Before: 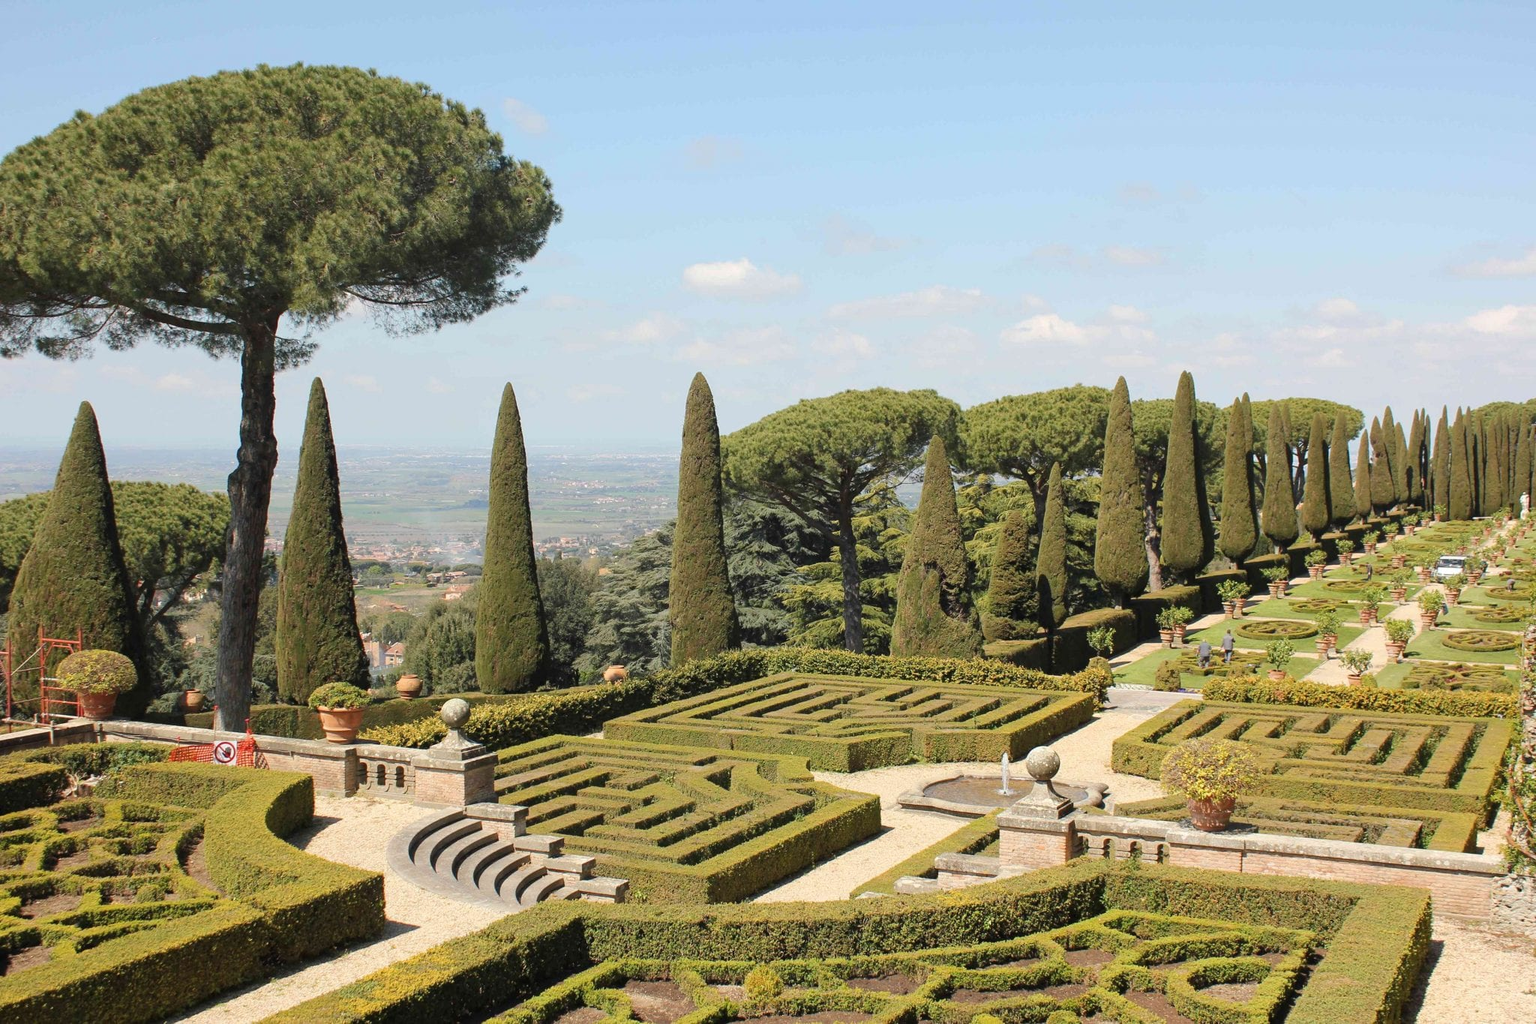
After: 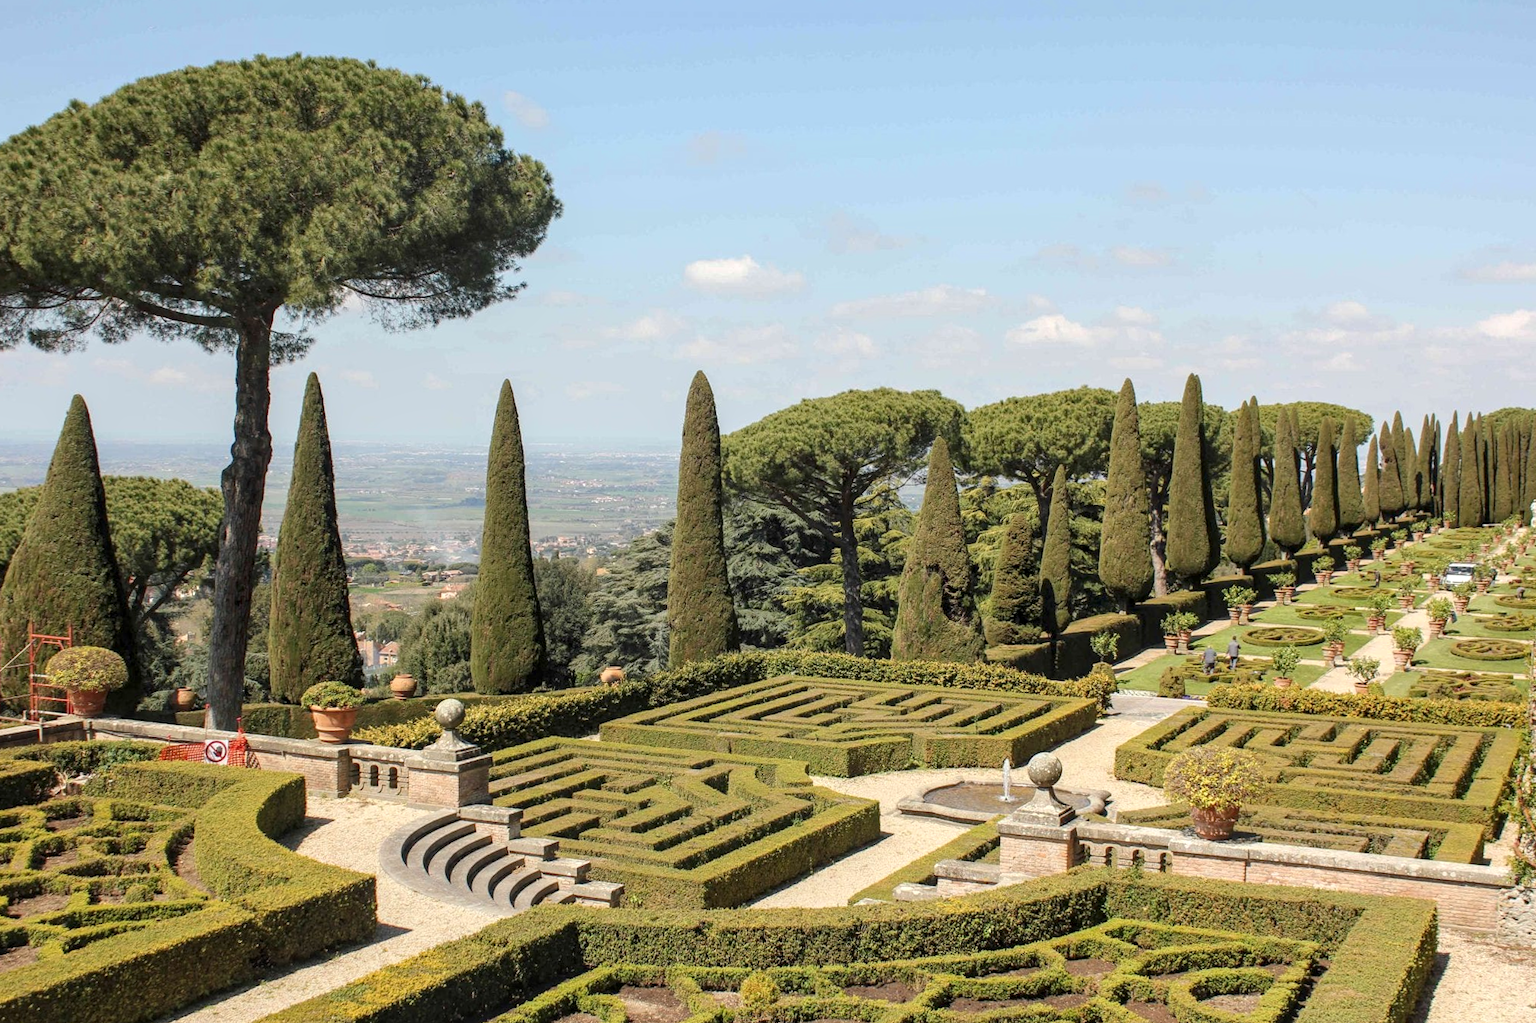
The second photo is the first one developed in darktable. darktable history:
crop and rotate: angle -0.5°
color balance: mode lift, gamma, gain (sRGB)
local contrast: detail 130%
